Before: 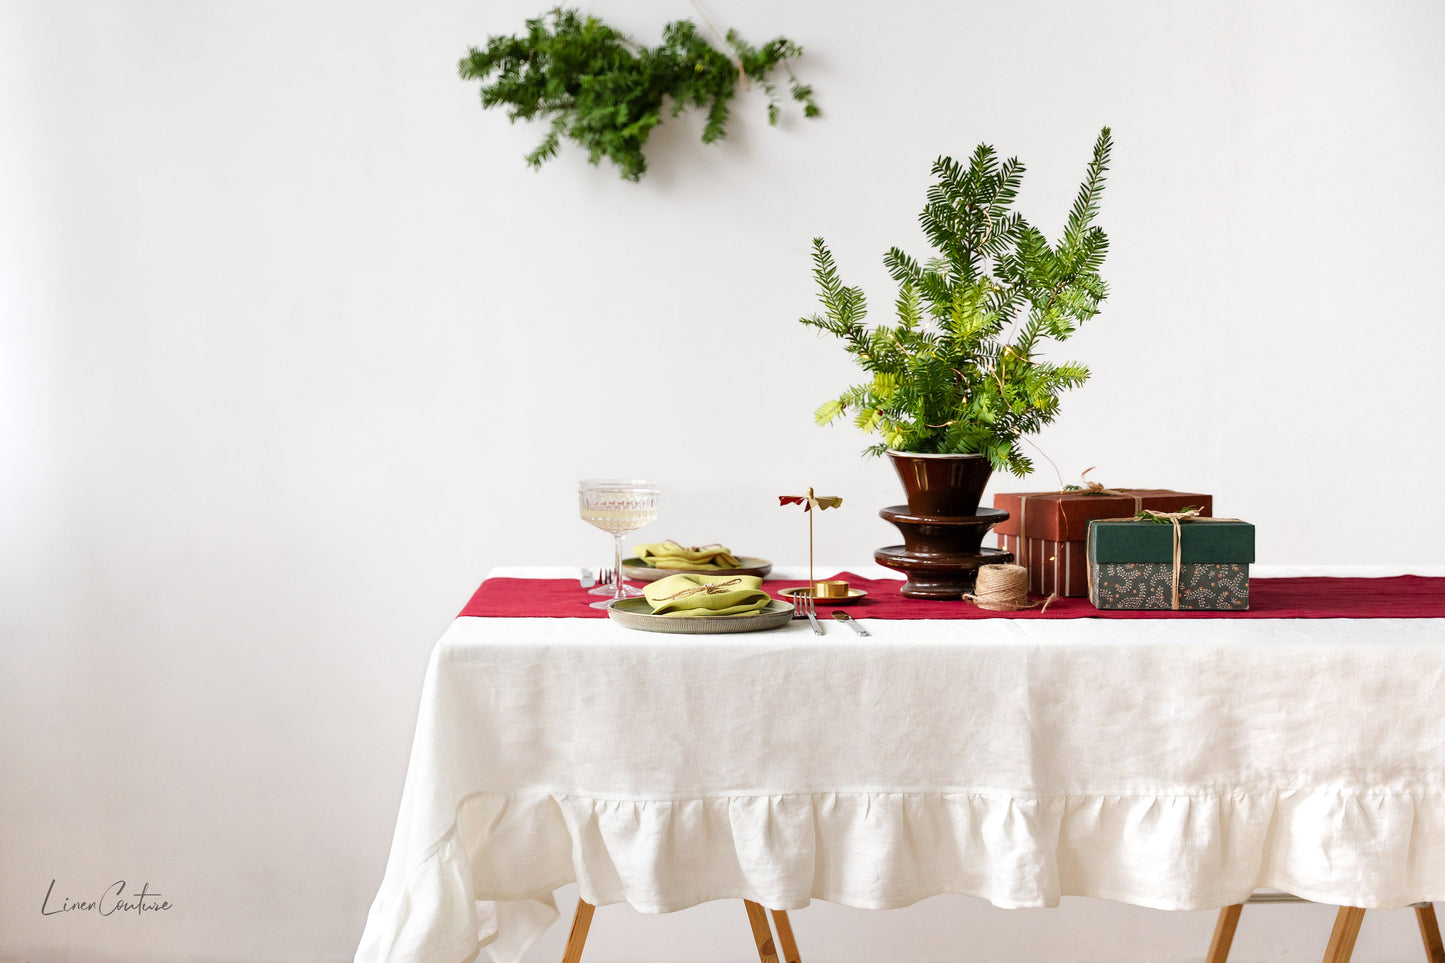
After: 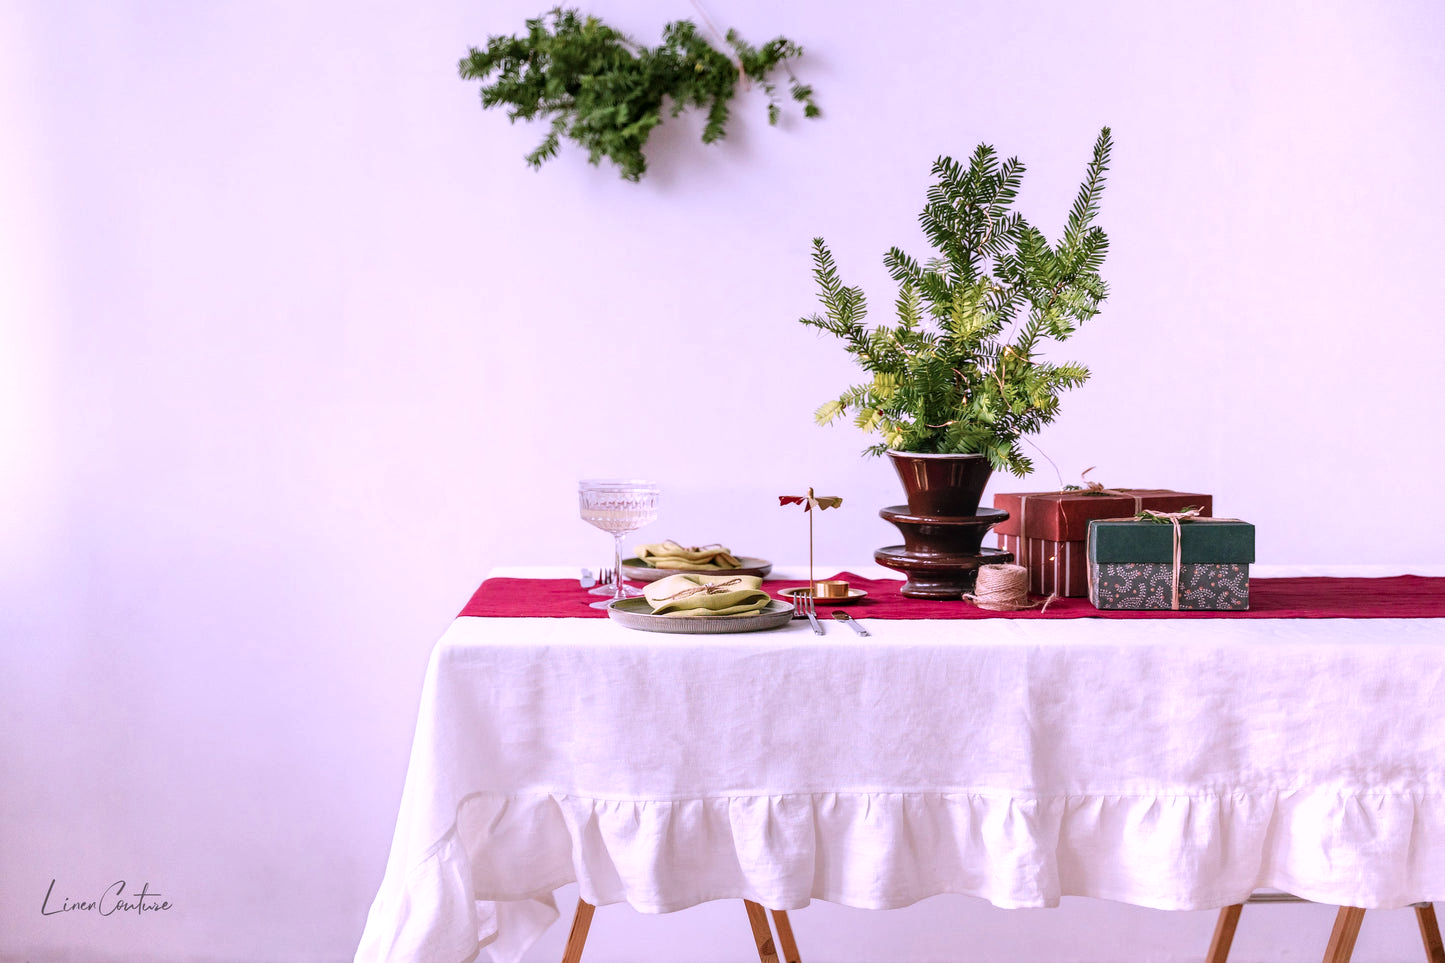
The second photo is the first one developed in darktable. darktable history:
local contrast: on, module defaults
color correction: highlights a* 15.09, highlights b* -25
